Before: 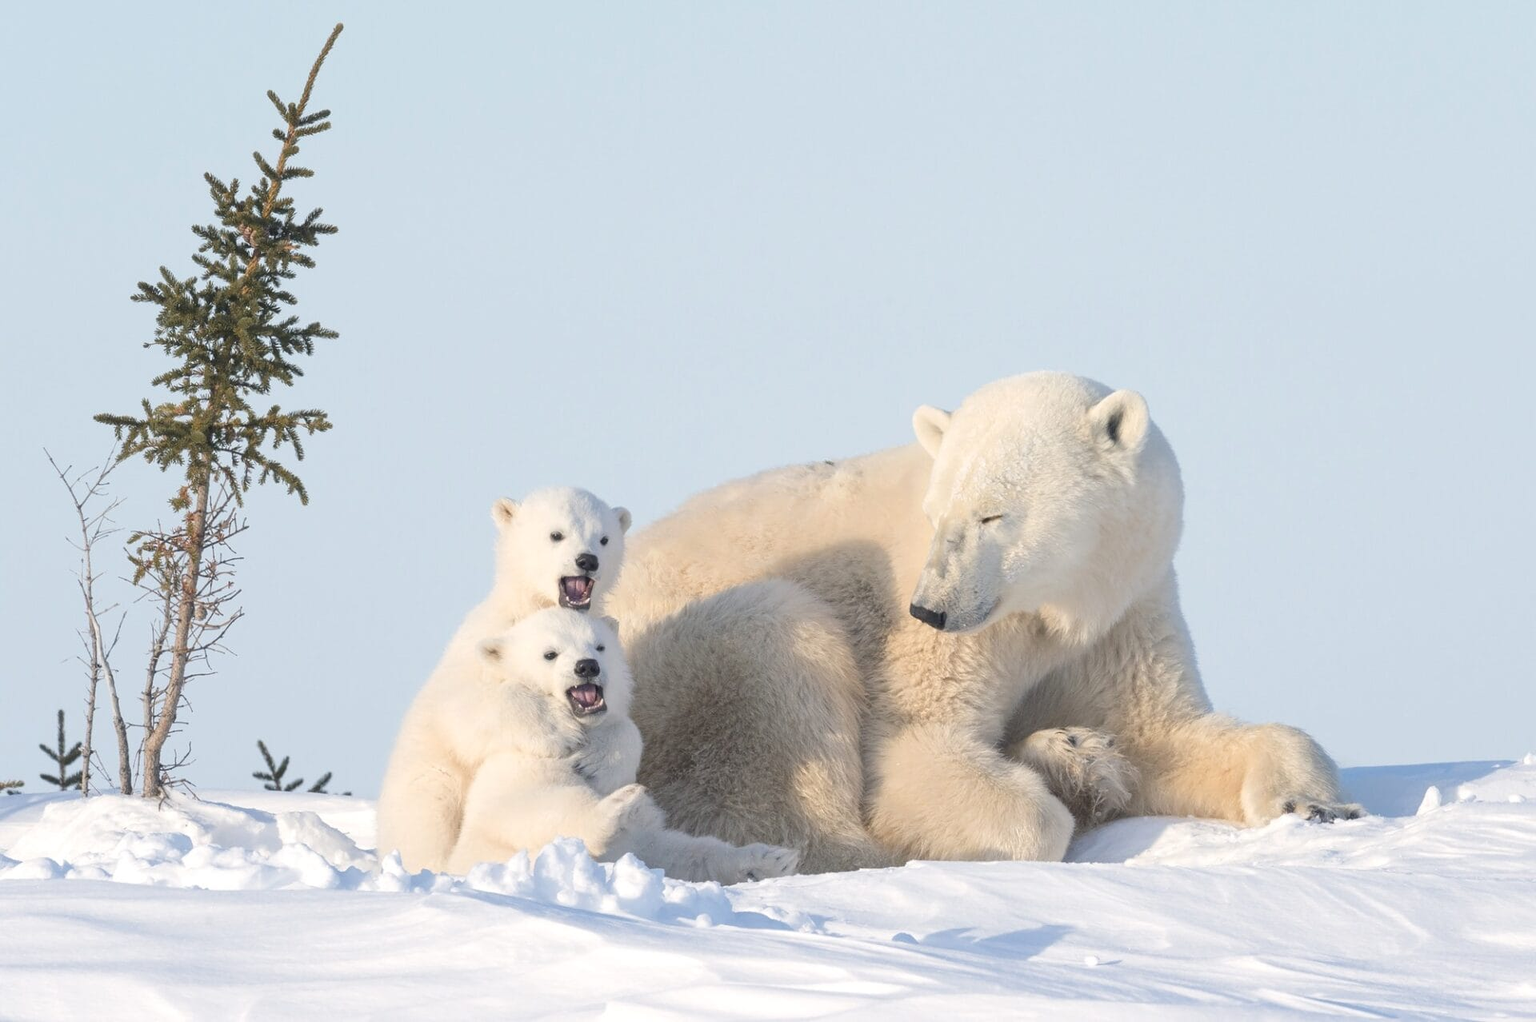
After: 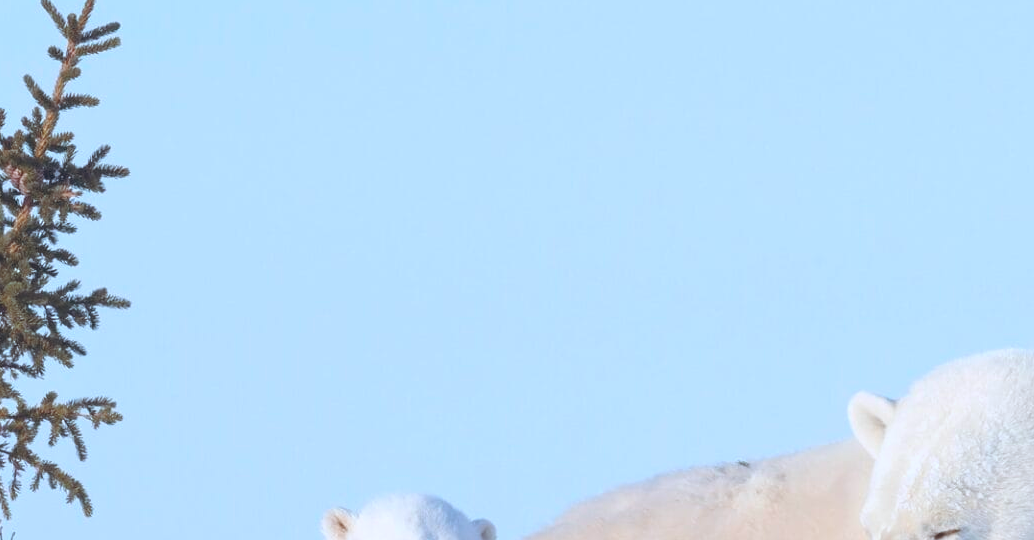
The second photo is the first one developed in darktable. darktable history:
tone equalizer: on, module defaults
color calibration: x 0.38, y 0.391, temperature 4086.74 K
crop: left 15.306%, top 9.065%, right 30.789%, bottom 48.638%
color balance rgb: shadows lift › chroma 9.92%, shadows lift › hue 45.12°, power › luminance 3.26%, power › hue 231.93°, global offset › luminance 0.4%, global offset › chroma 0.21%, global offset › hue 255.02°
